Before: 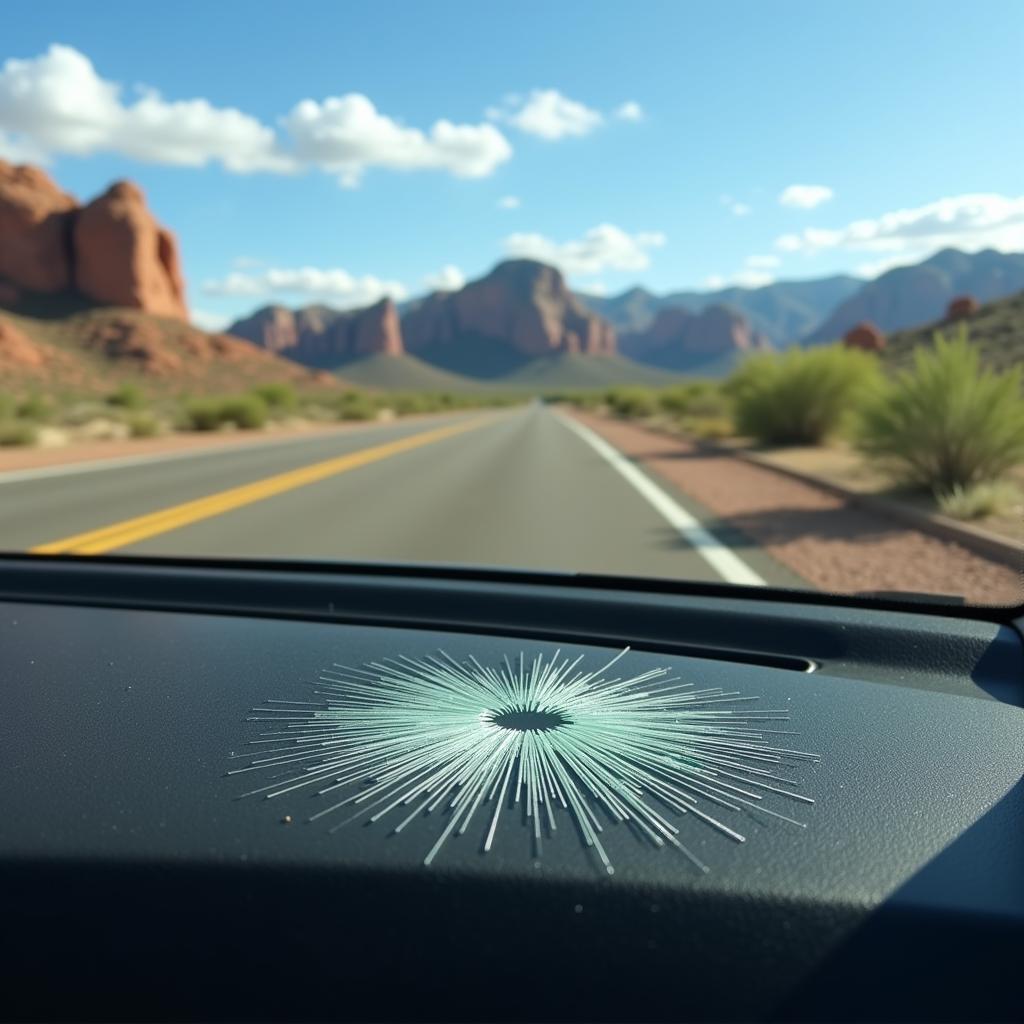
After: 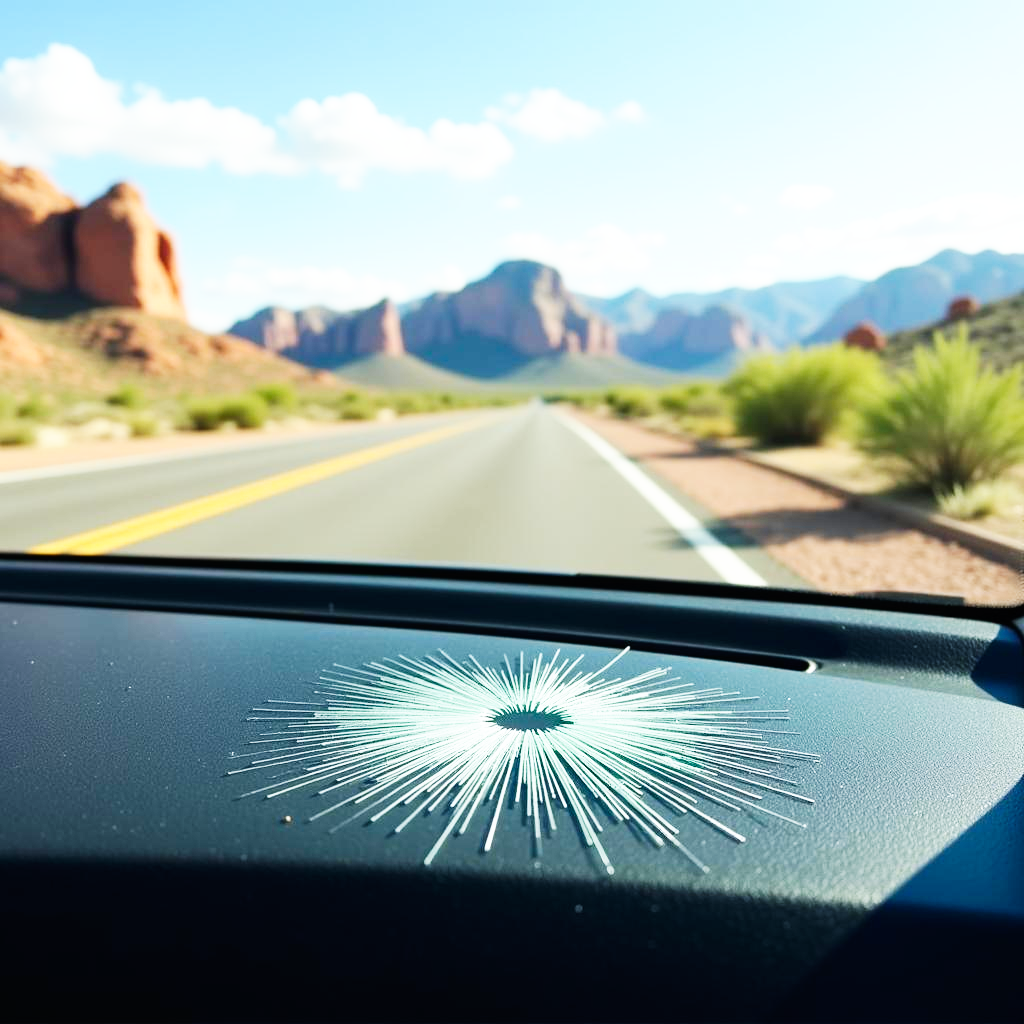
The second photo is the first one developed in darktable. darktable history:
tone equalizer: edges refinement/feathering 500, mask exposure compensation -1.57 EV, preserve details no
base curve: curves: ch0 [(0, 0) (0.007, 0.004) (0.027, 0.03) (0.046, 0.07) (0.207, 0.54) (0.442, 0.872) (0.673, 0.972) (1, 1)], preserve colors none
